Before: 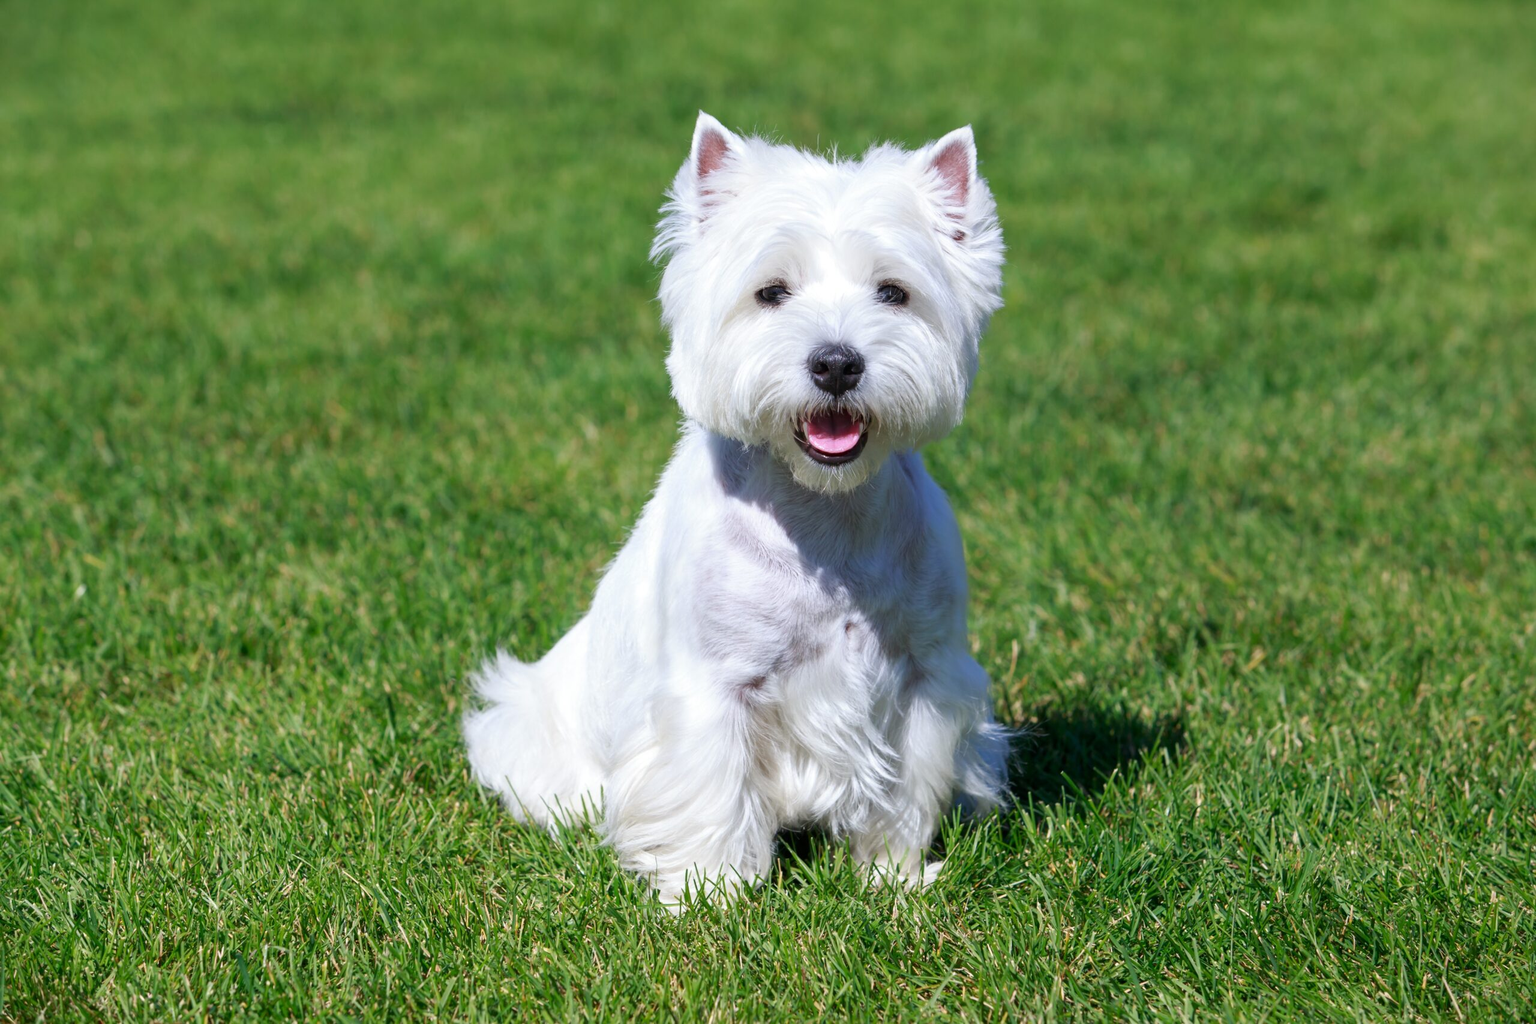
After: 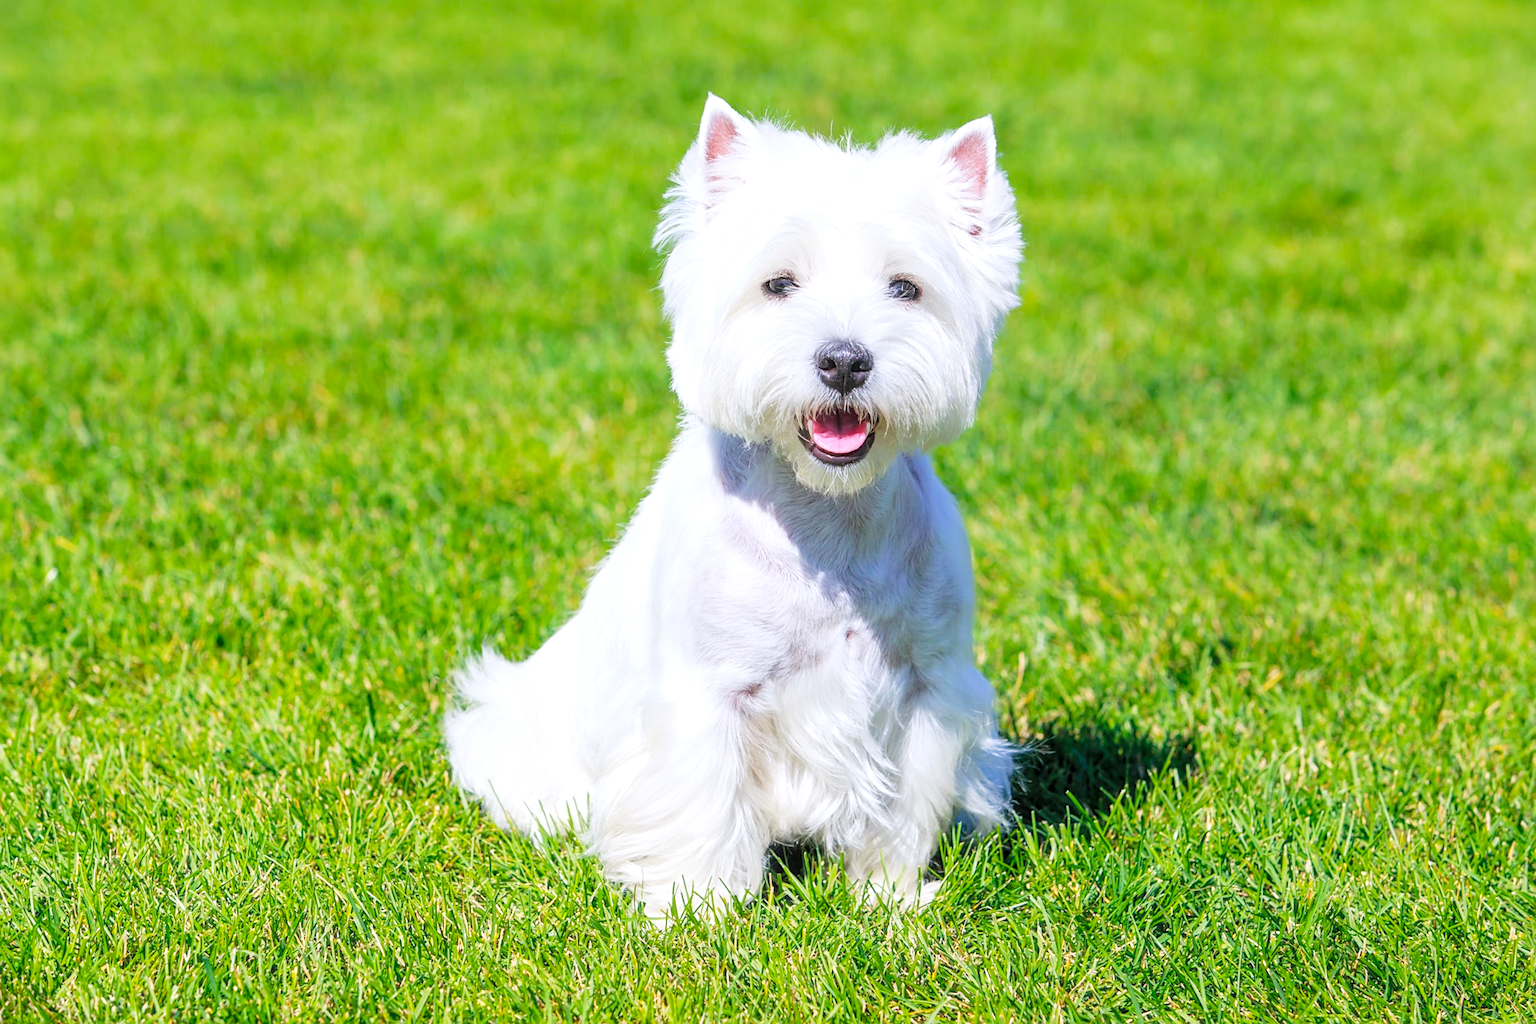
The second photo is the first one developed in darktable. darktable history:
haze removal: strength -0.062, compatibility mode true, adaptive false
crop and rotate: angle -1.56°
sharpen: on, module defaults
local contrast: detail 130%
tone curve: curves: ch0 [(0, 0) (0.071, 0.047) (0.266, 0.26) (0.491, 0.552) (0.753, 0.818) (1, 0.983)]; ch1 [(0, 0) (0.346, 0.307) (0.408, 0.369) (0.463, 0.443) (0.482, 0.493) (0.502, 0.5) (0.517, 0.518) (0.55, 0.573) (0.597, 0.641) (0.651, 0.709) (1, 1)]; ch2 [(0, 0) (0.346, 0.34) (0.434, 0.46) (0.485, 0.494) (0.5, 0.494) (0.517, 0.506) (0.535, 0.545) (0.583, 0.634) (0.625, 0.686) (1, 1)], preserve colors none
contrast brightness saturation: brightness 0.28
color balance rgb: highlights gain › chroma 0.241%, highlights gain › hue 331.01°, linear chroma grading › global chroma 8.834%, perceptual saturation grading › global saturation 30.784%, global vibrance 9.546%
